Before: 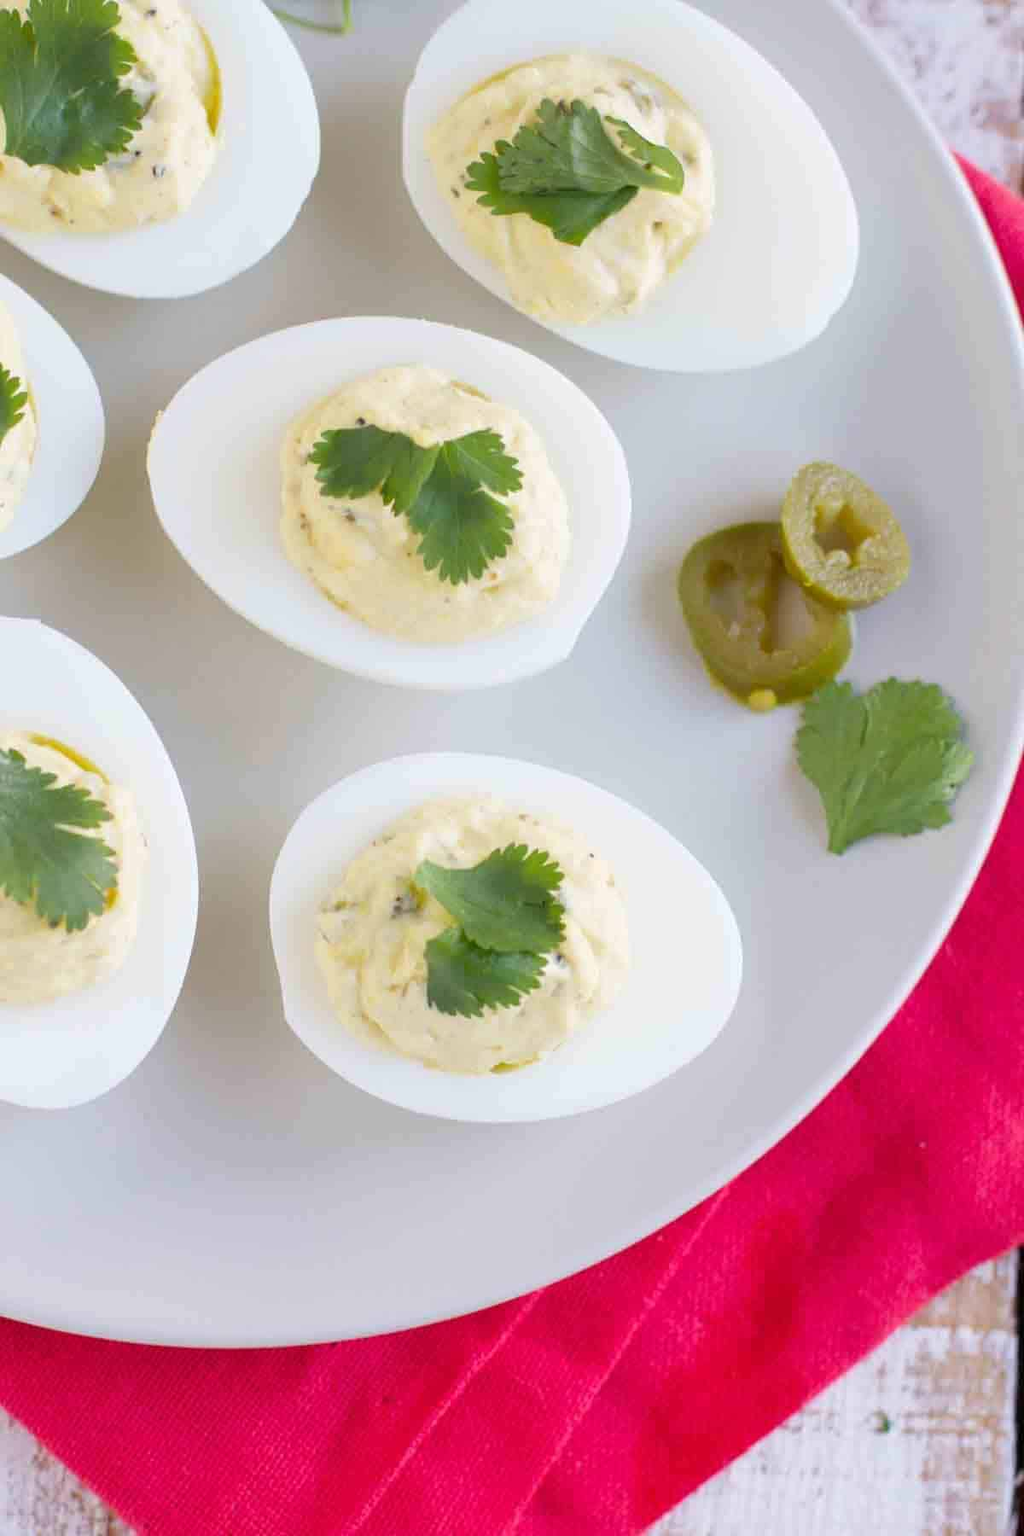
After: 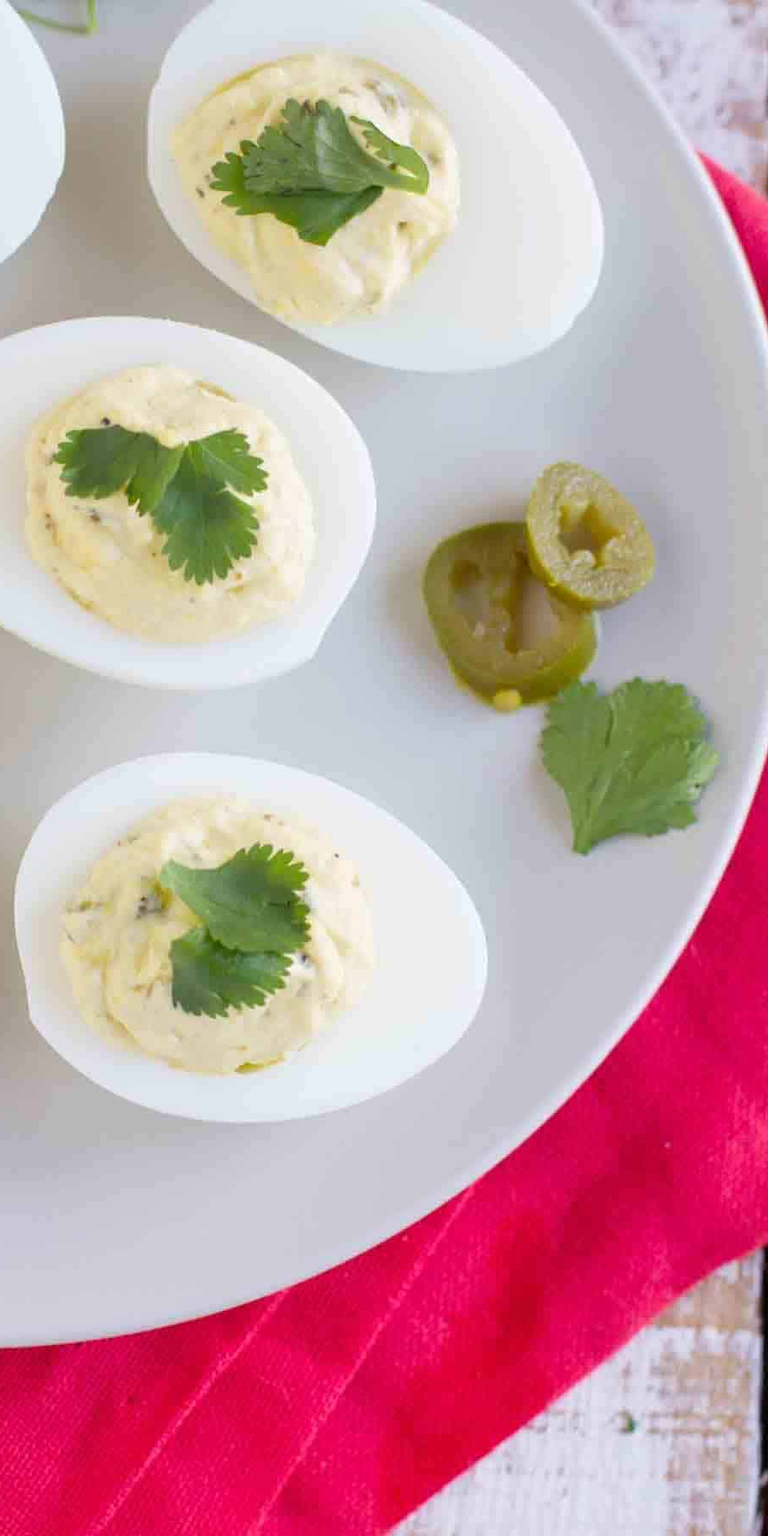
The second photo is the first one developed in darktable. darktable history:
crop and rotate: left 24.969%
